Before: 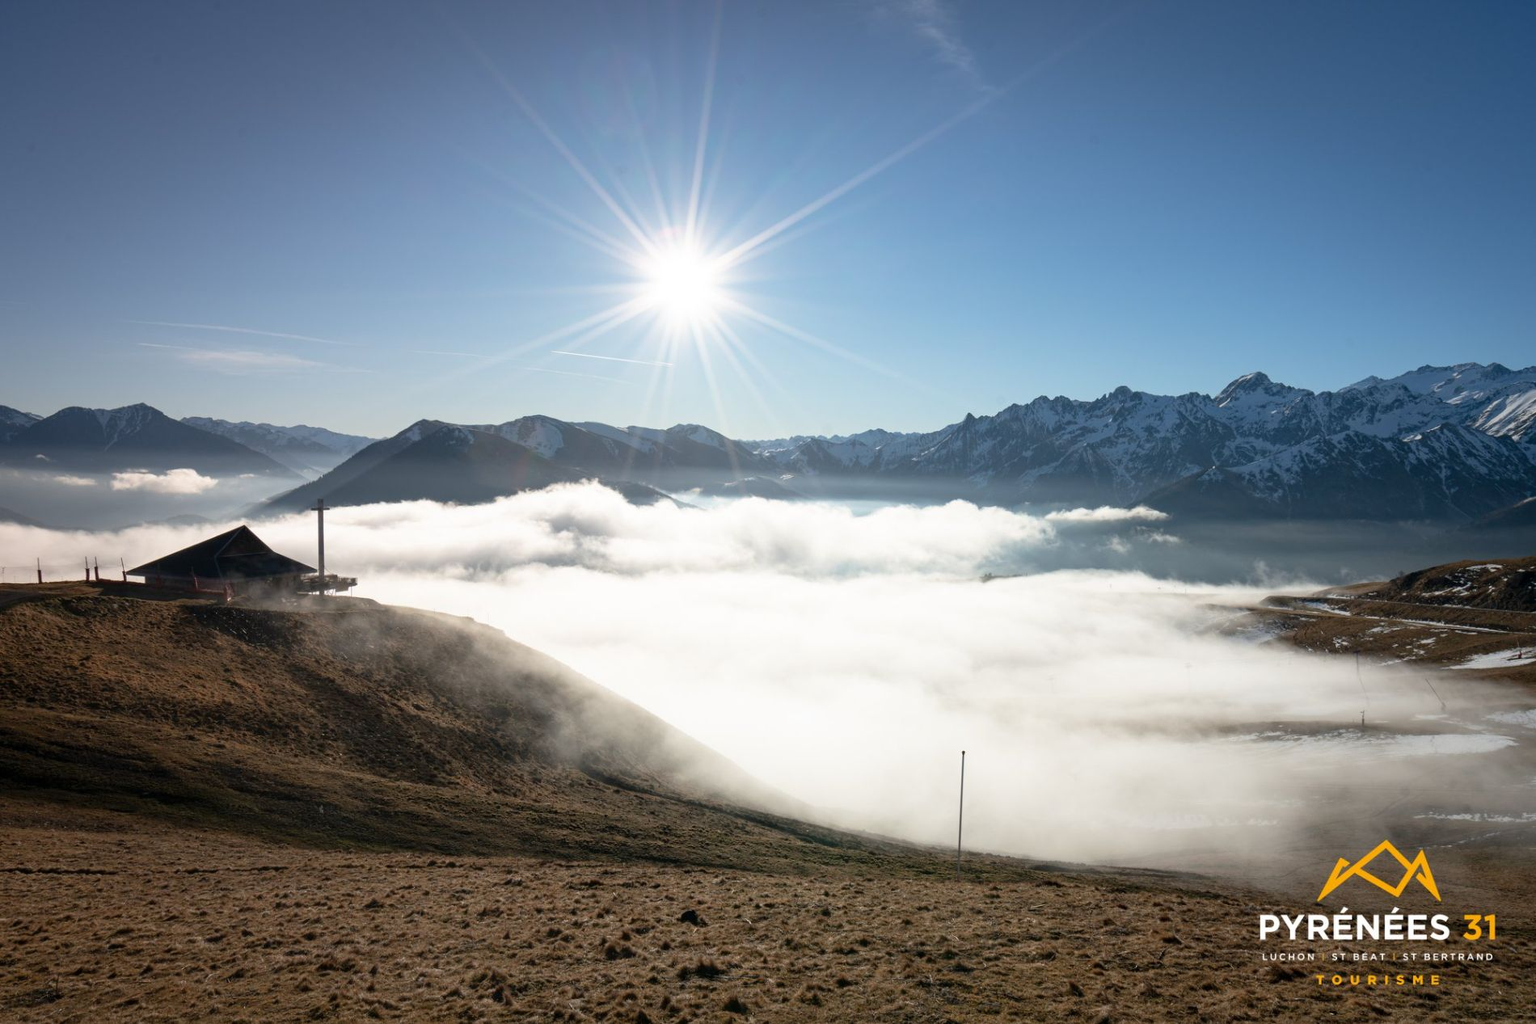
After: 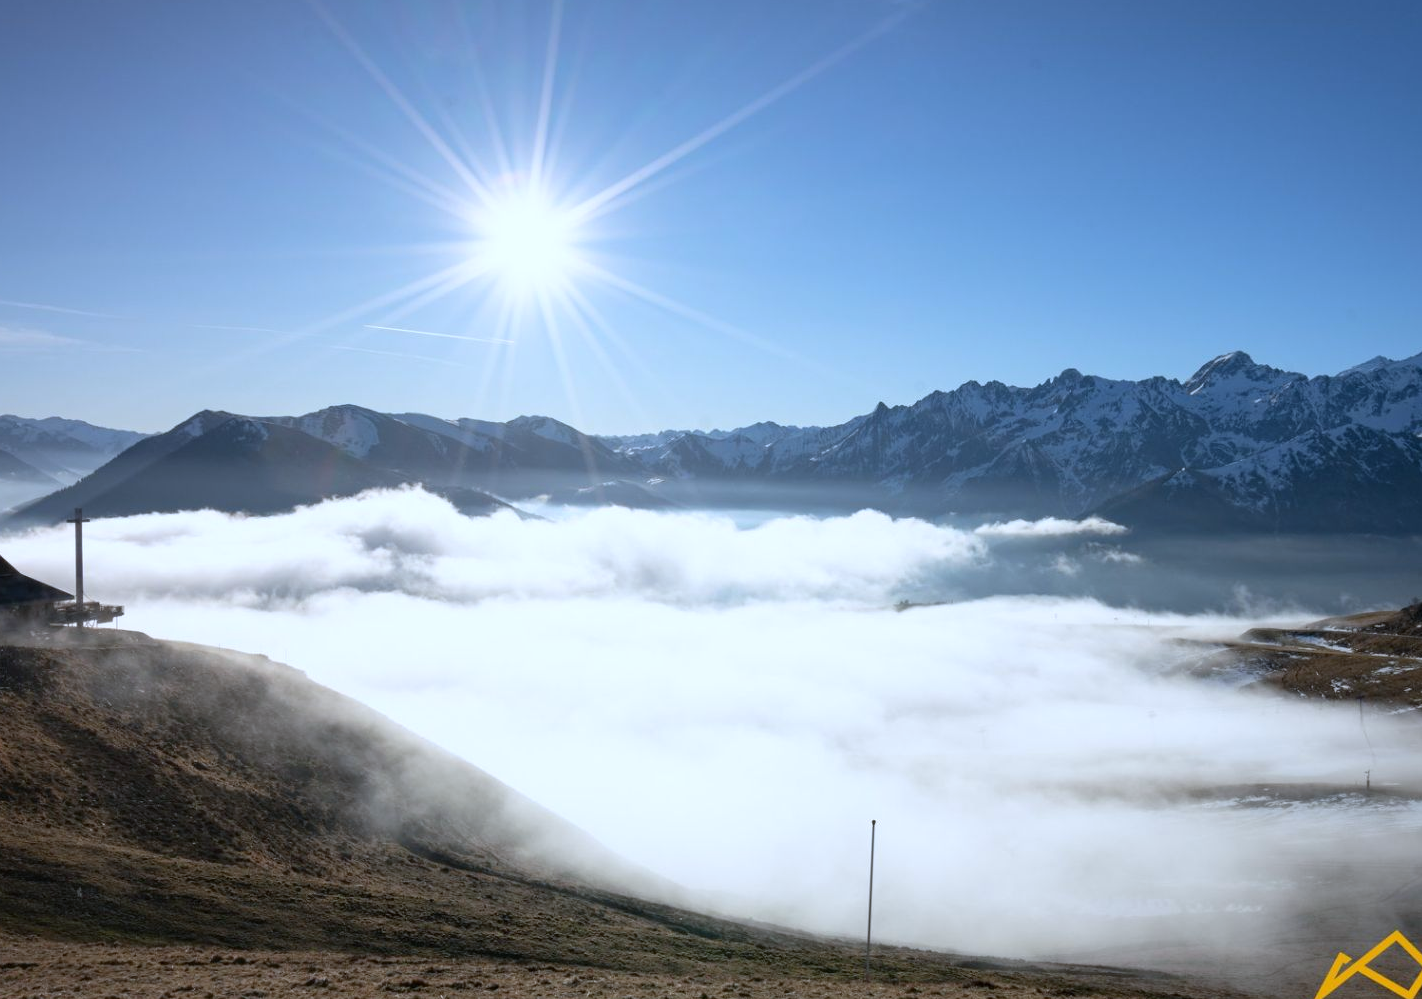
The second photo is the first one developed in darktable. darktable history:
white balance: red 0.931, blue 1.11
crop: left 16.768%, top 8.653%, right 8.362%, bottom 12.485%
